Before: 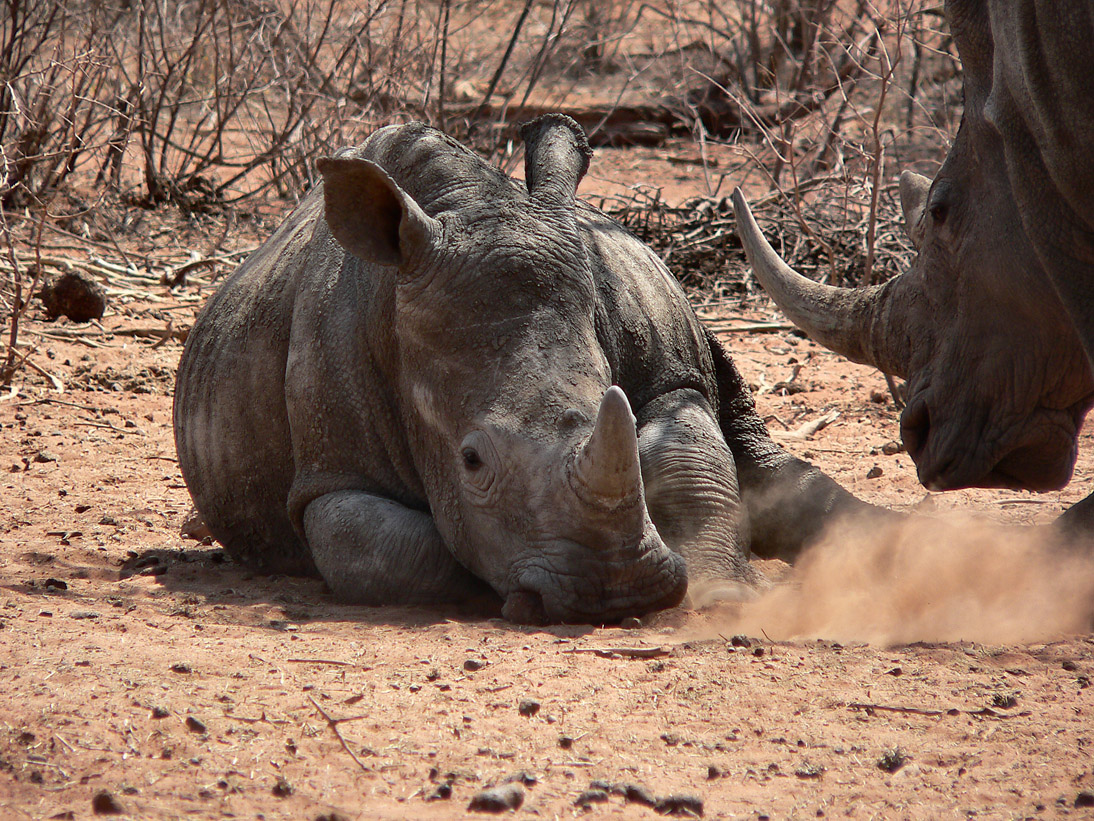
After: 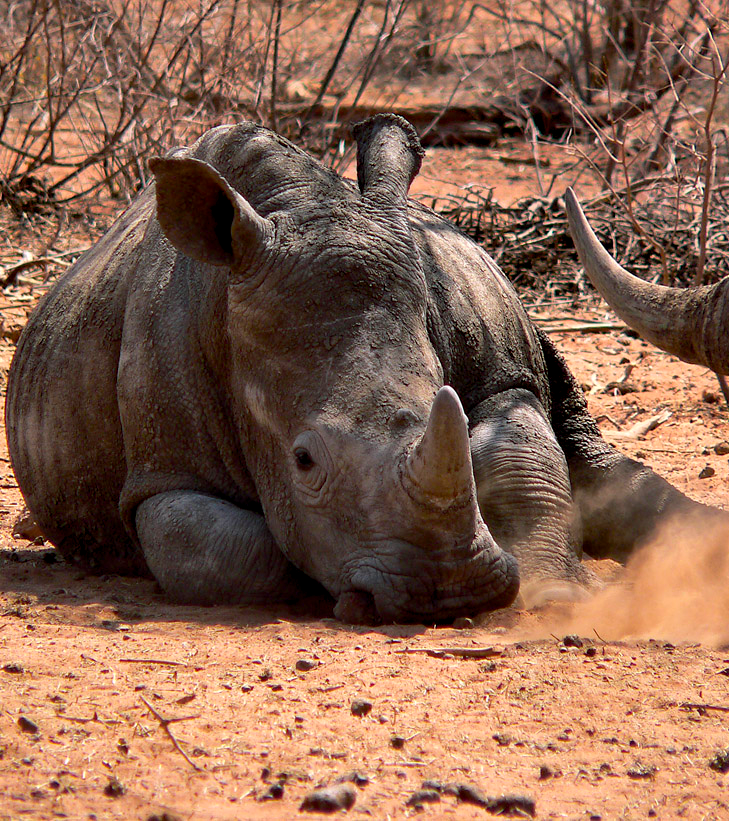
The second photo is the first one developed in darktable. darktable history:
color balance rgb: shadows lift › chroma 2%, shadows lift › hue 217.2°, power › chroma 0.25%, power › hue 60°, highlights gain › chroma 1.5%, highlights gain › hue 309.6°, global offset › luminance -0.5%, perceptual saturation grading › global saturation 15%, global vibrance 20%
crop: left 15.419%, right 17.914%
color balance: lift [1, 1, 0.999, 1.001], gamma [1, 1.003, 1.005, 0.995], gain [1, 0.992, 0.988, 1.012], contrast 5%, output saturation 110%
